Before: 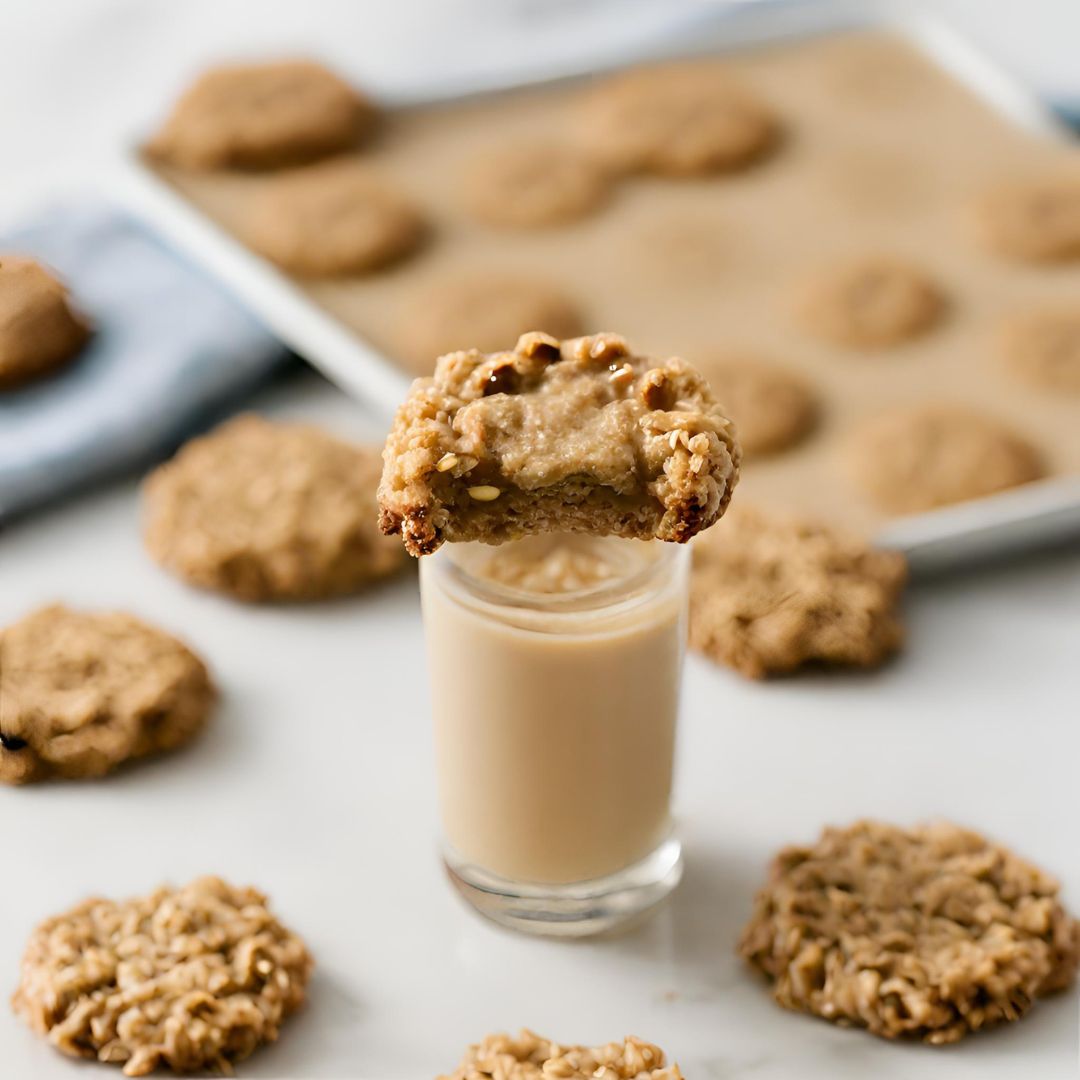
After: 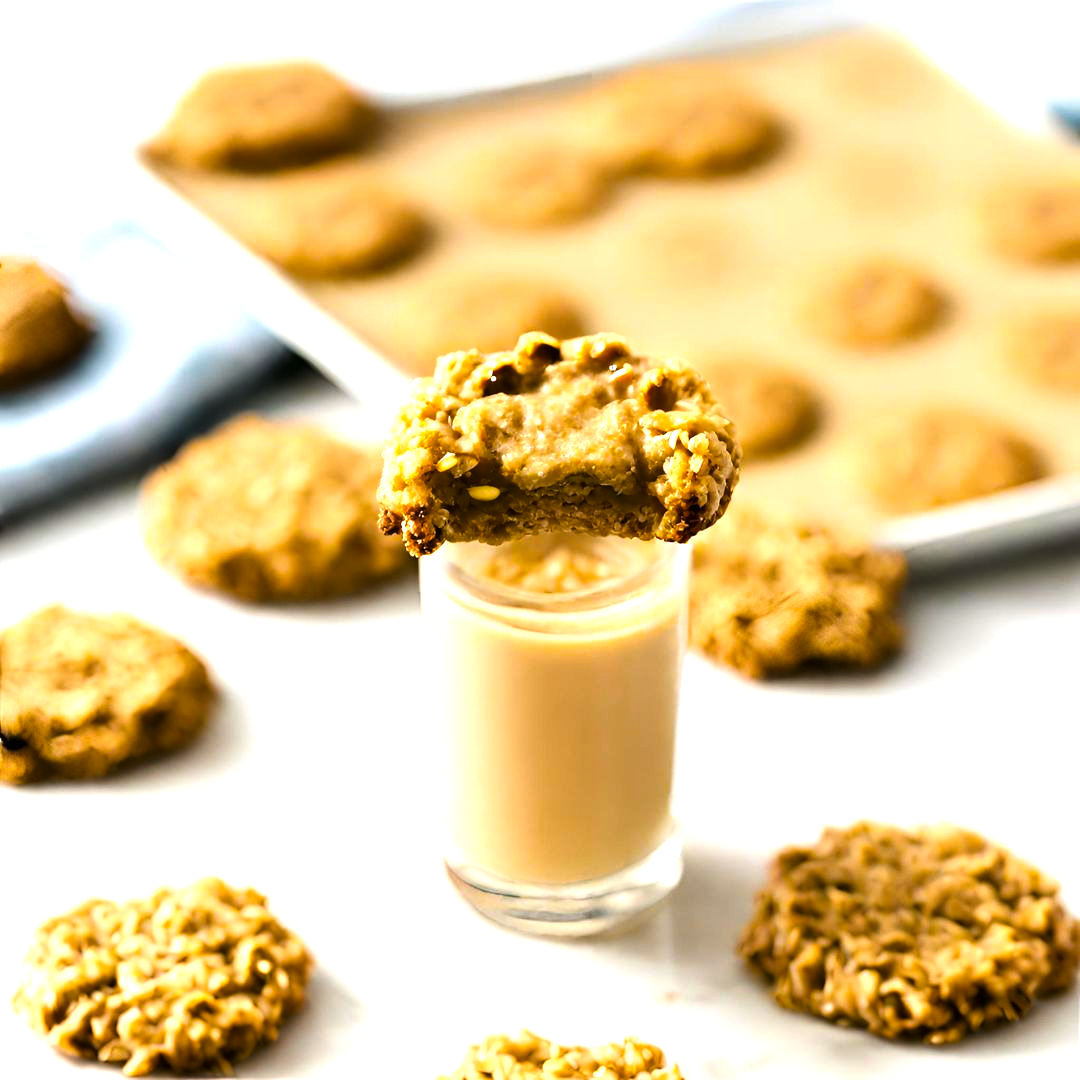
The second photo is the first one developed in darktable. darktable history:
exposure: black level correction 0, exposure 1 EV, compensate exposure bias true, compensate highlight preservation false
tone curve: curves: ch0 [(0, 0) (0.153, 0.06) (1, 1)], color space Lab, linked channels, preserve colors none
color balance rgb: perceptual saturation grading › global saturation 30%, global vibrance 20%
levels: mode automatic
